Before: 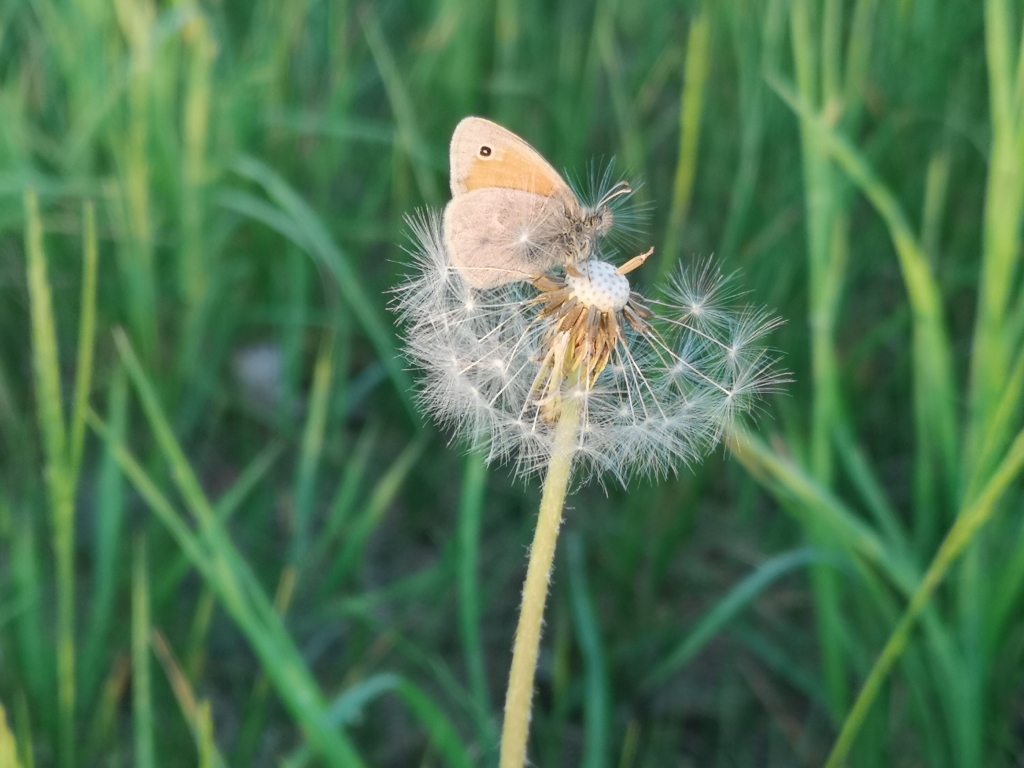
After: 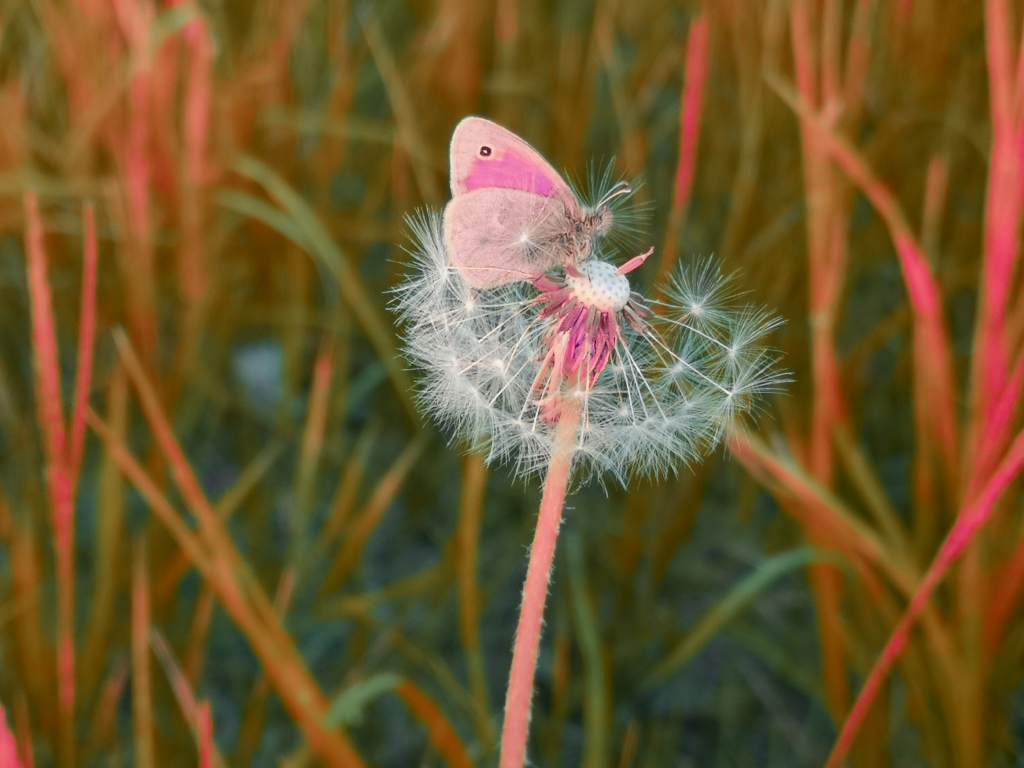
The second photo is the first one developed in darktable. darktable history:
white balance: red 1, blue 1
color zones: curves: ch0 [(0.826, 0.353)]; ch1 [(0.242, 0.647) (0.889, 0.342)]; ch2 [(0.246, 0.089) (0.969, 0.068)]
